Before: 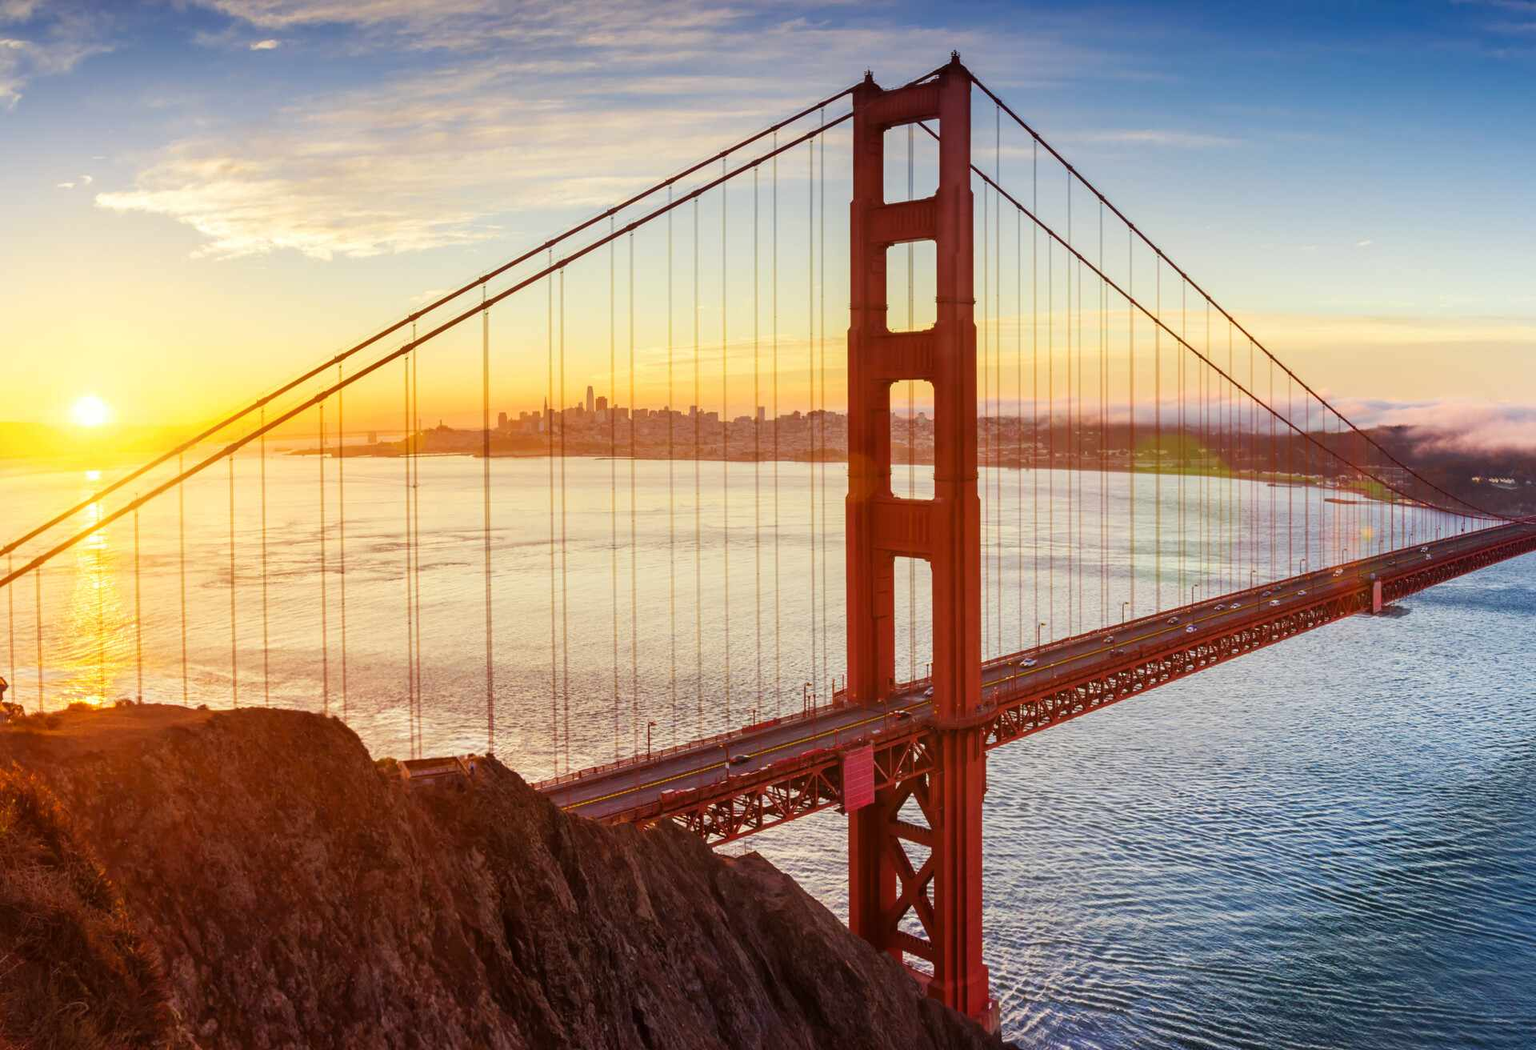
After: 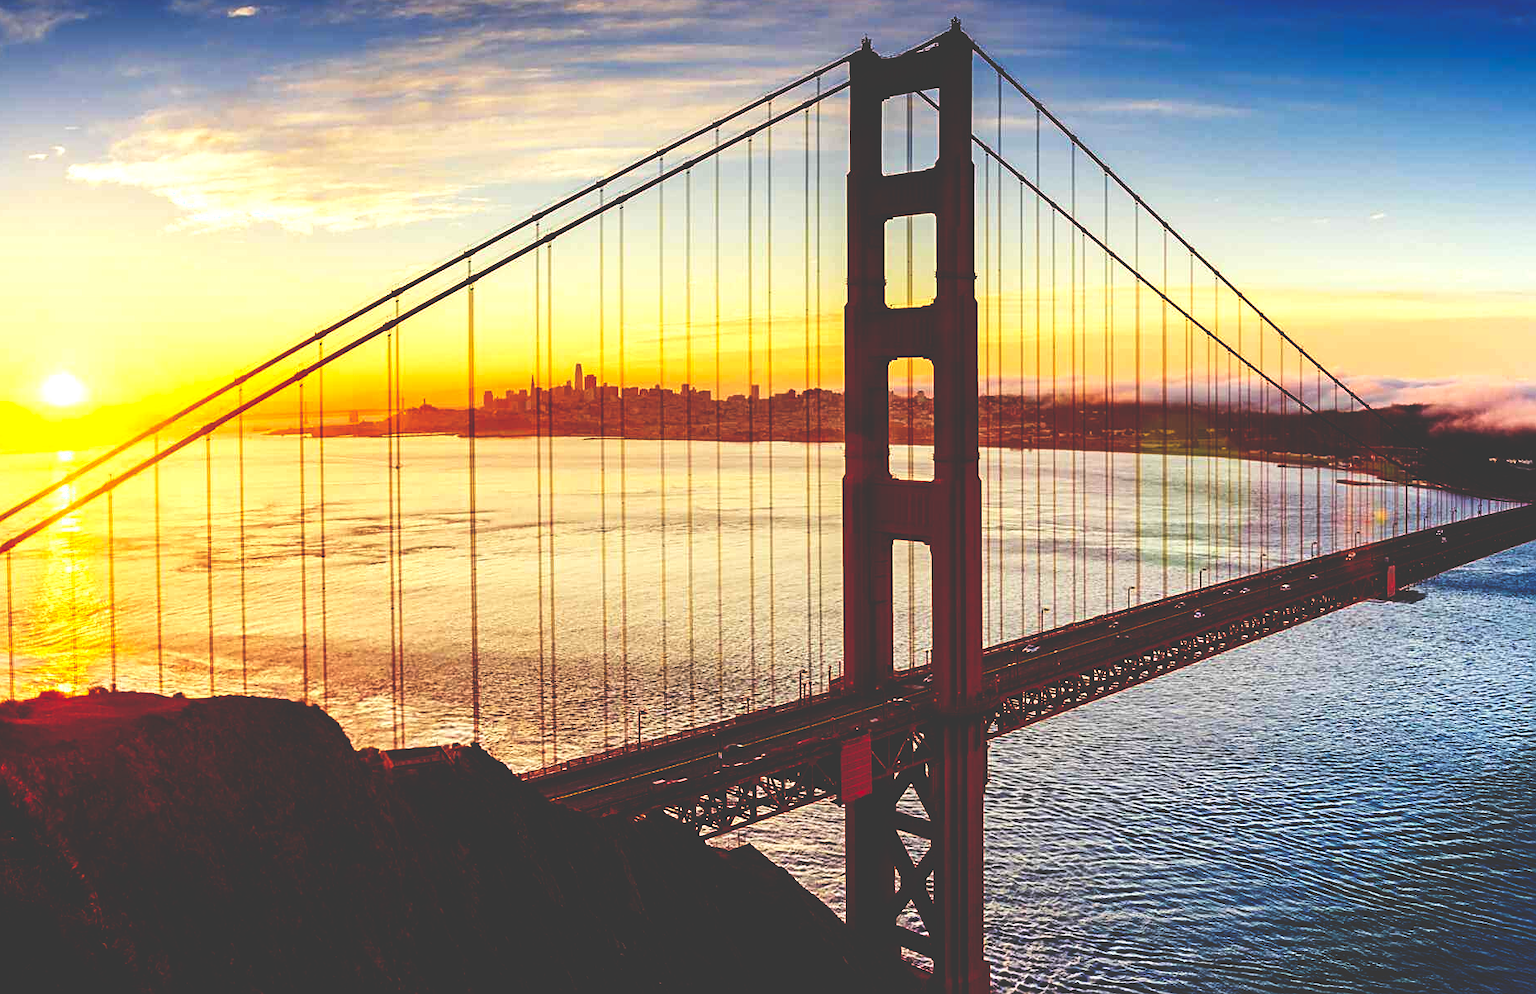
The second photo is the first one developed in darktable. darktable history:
sharpen: on, module defaults
crop: left 1.964%, top 3.251%, right 1.122%, bottom 4.933%
base curve: curves: ch0 [(0, 0.036) (0.083, 0.04) (0.804, 1)], preserve colors none
